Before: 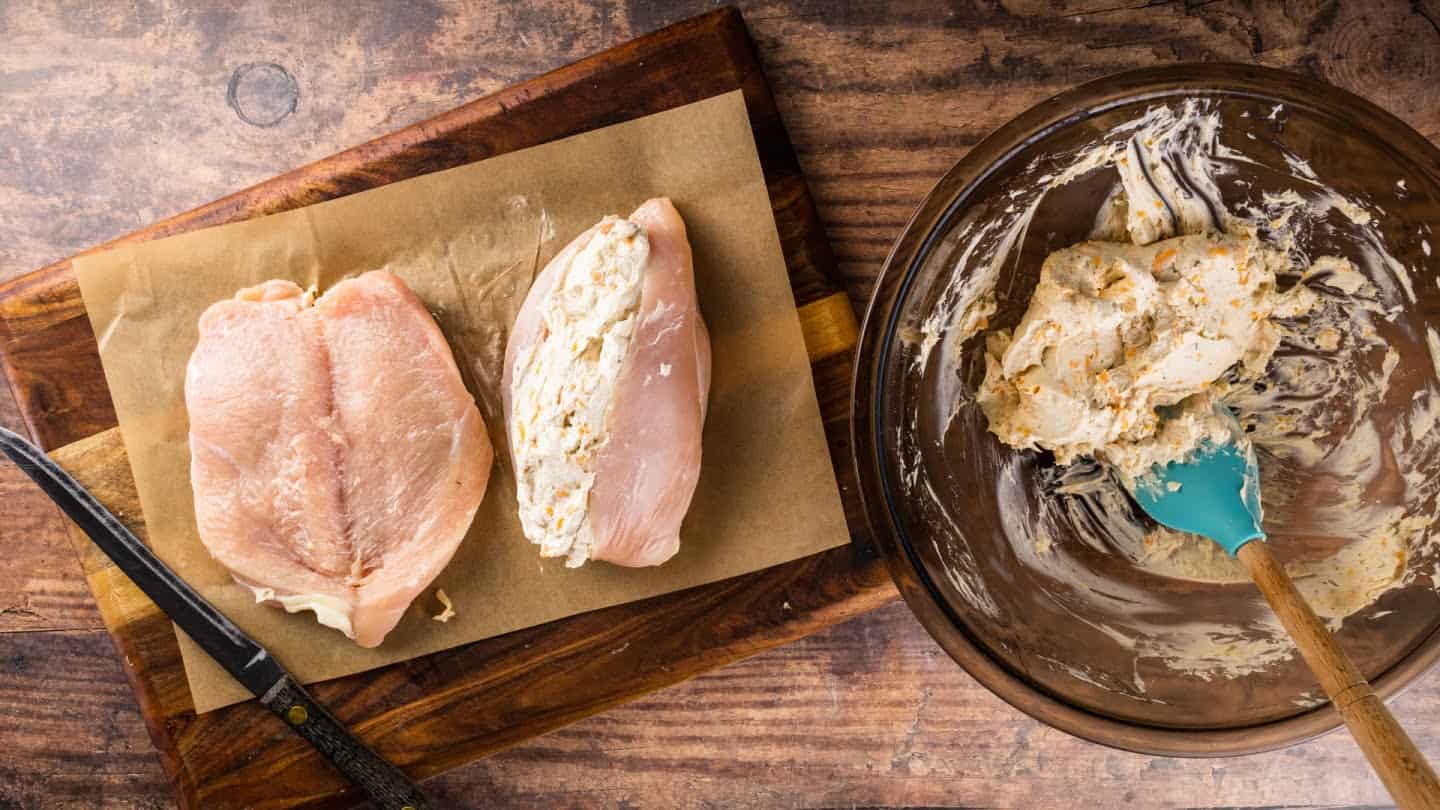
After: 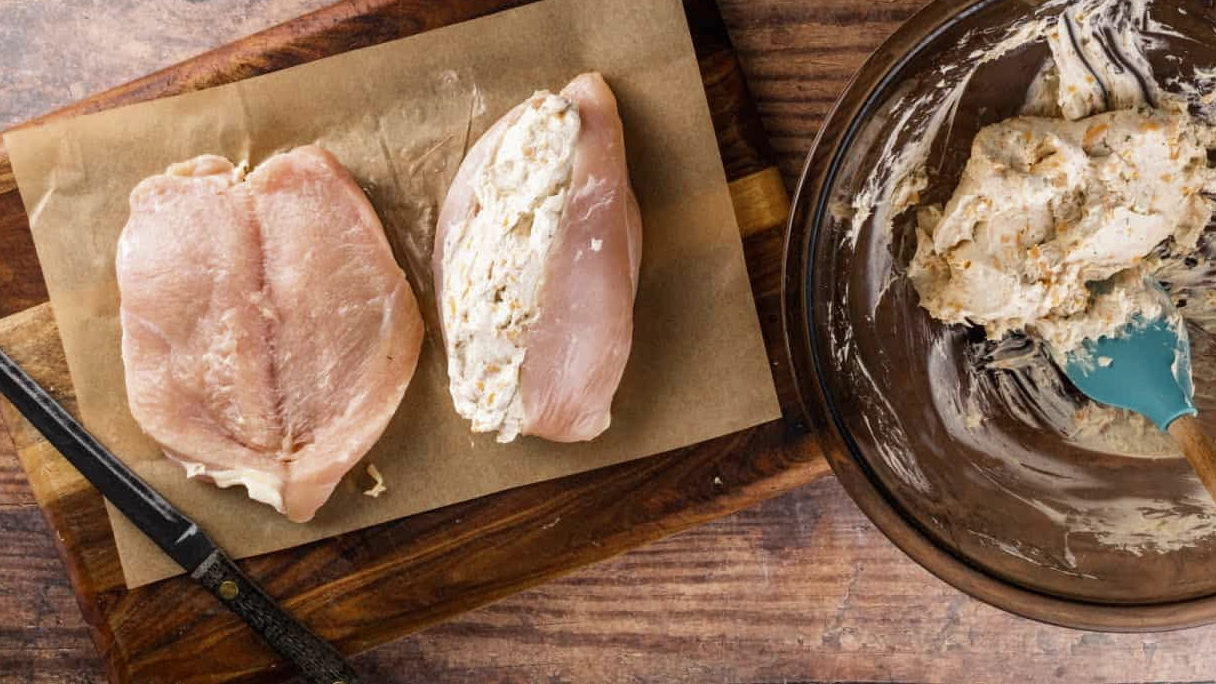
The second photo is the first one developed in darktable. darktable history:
tone equalizer: on, module defaults
color zones: curves: ch0 [(0, 0.5) (0.125, 0.4) (0.25, 0.5) (0.375, 0.4) (0.5, 0.4) (0.625, 0.35) (0.75, 0.35) (0.875, 0.5)]; ch1 [(0, 0.35) (0.125, 0.45) (0.25, 0.35) (0.375, 0.35) (0.5, 0.35) (0.625, 0.35) (0.75, 0.45) (0.875, 0.35)]; ch2 [(0, 0.6) (0.125, 0.5) (0.25, 0.5) (0.375, 0.6) (0.5, 0.6) (0.625, 0.5) (0.75, 0.5) (0.875, 0.5)]
crop and rotate: left 4.842%, top 15.51%, right 10.668%
